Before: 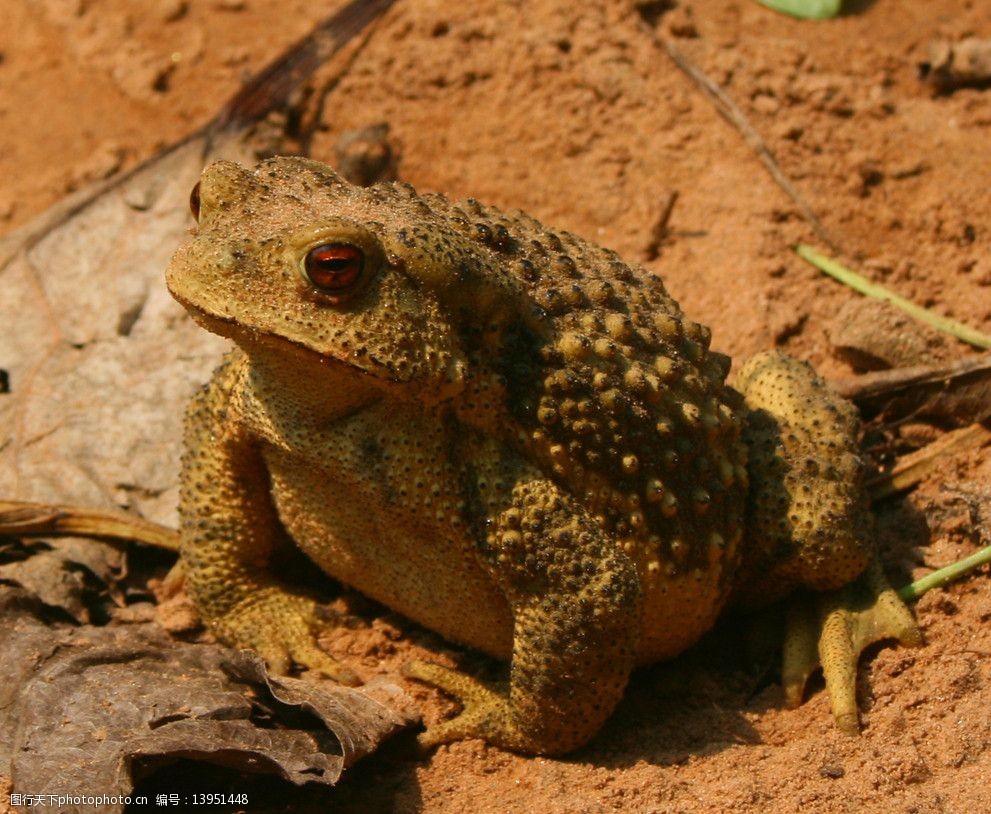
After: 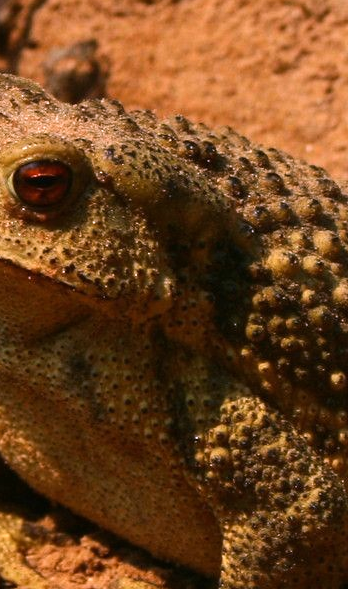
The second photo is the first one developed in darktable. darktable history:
white balance: red 1.042, blue 1.17
tone equalizer: -8 EV -0.417 EV, -7 EV -0.389 EV, -6 EV -0.333 EV, -5 EV -0.222 EV, -3 EV 0.222 EV, -2 EV 0.333 EV, -1 EV 0.389 EV, +0 EV 0.417 EV, edges refinement/feathering 500, mask exposure compensation -1.57 EV, preserve details no
crop and rotate: left 29.476%, top 10.214%, right 35.32%, bottom 17.333%
